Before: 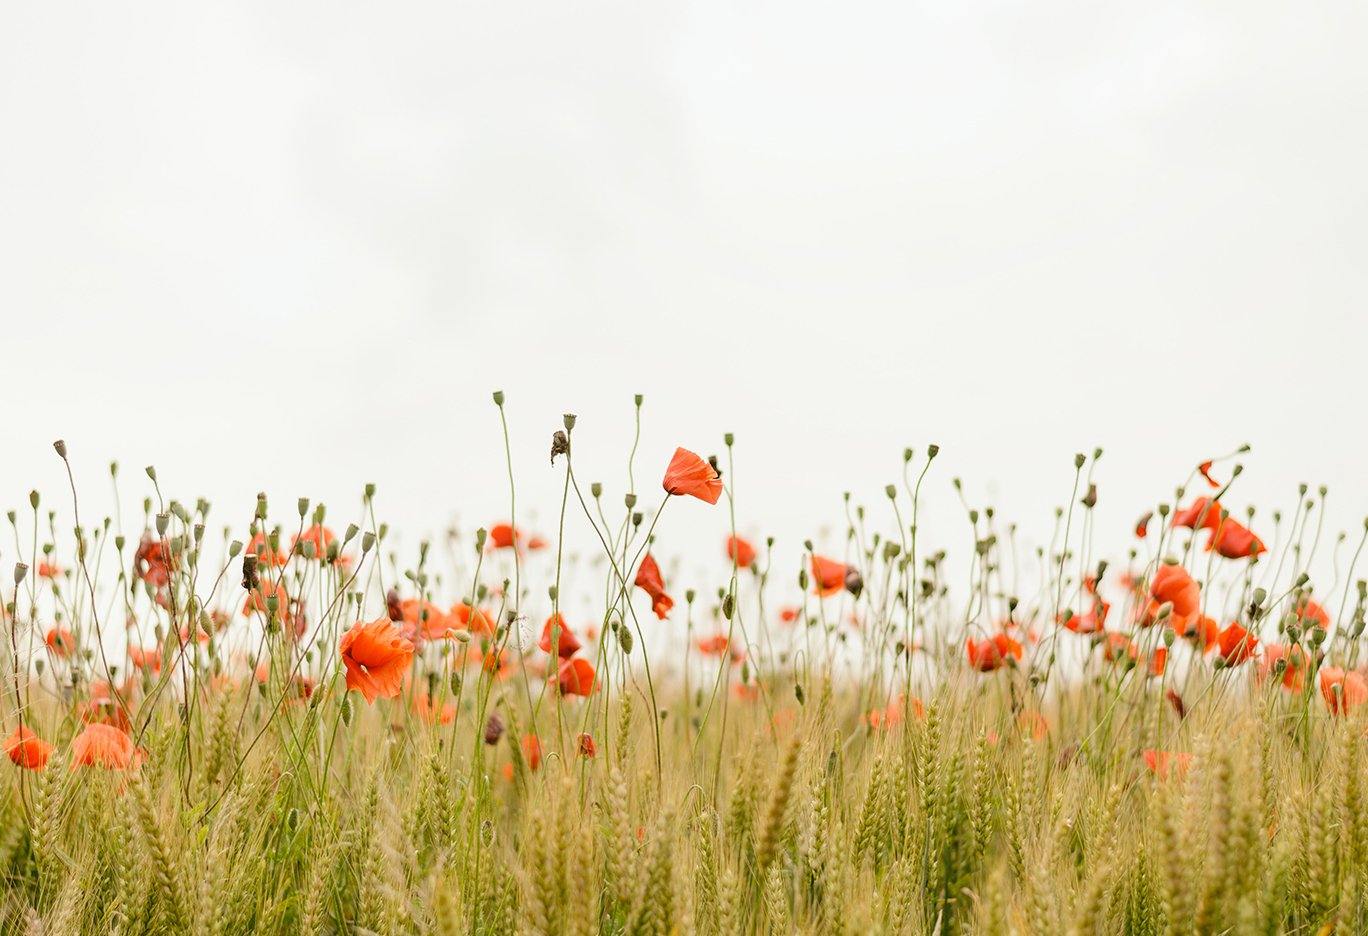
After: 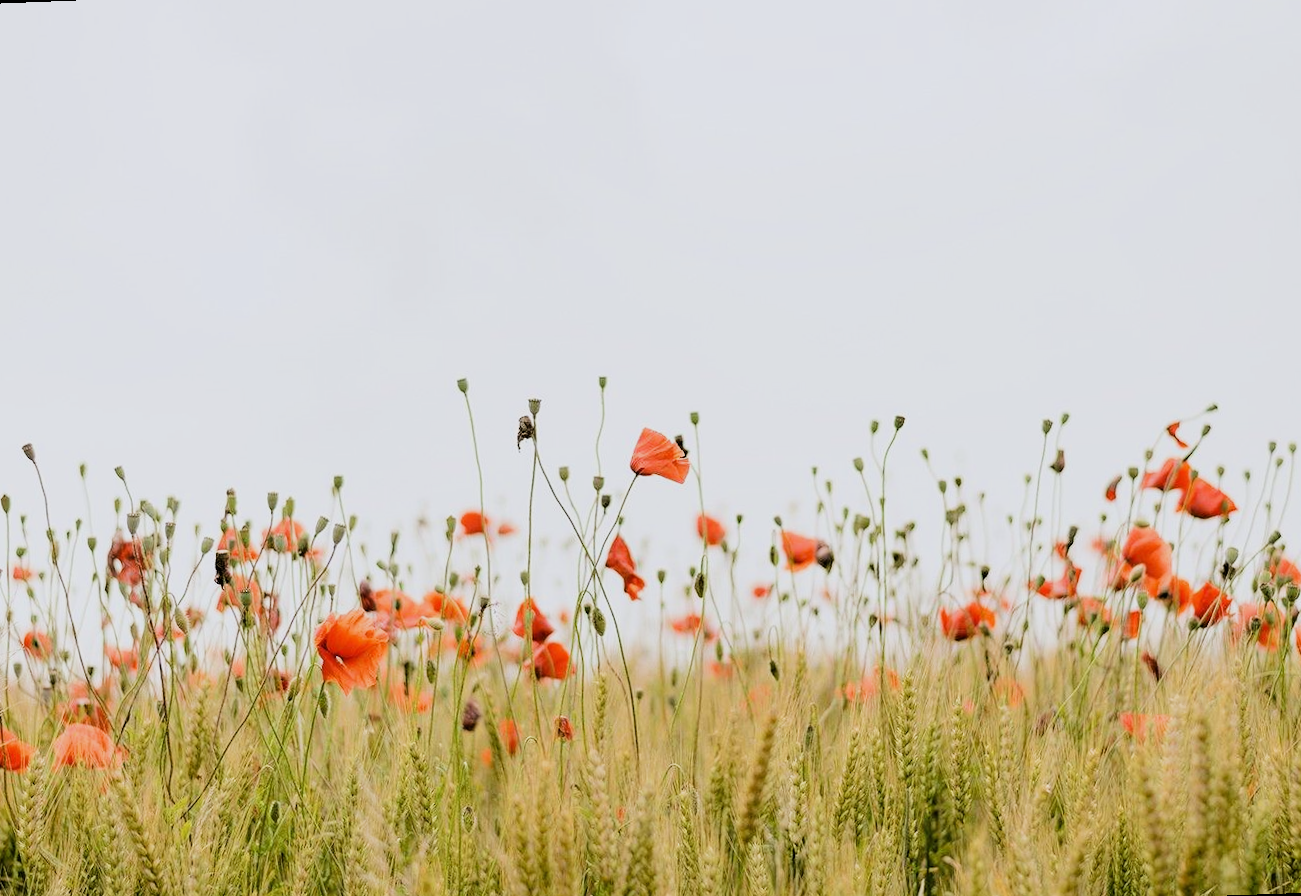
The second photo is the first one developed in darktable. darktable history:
rotate and perspective: rotation -2.12°, lens shift (vertical) 0.009, lens shift (horizontal) -0.008, automatic cropping original format, crop left 0.036, crop right 0.964, crop top 0.05, crop bottom 0.959
white balance: red 0.984, blue 1.059
filmic rgb: black relative exposure -5 EV, hardness 2.88, contrast 1.3, highlights saturation mix -30%
